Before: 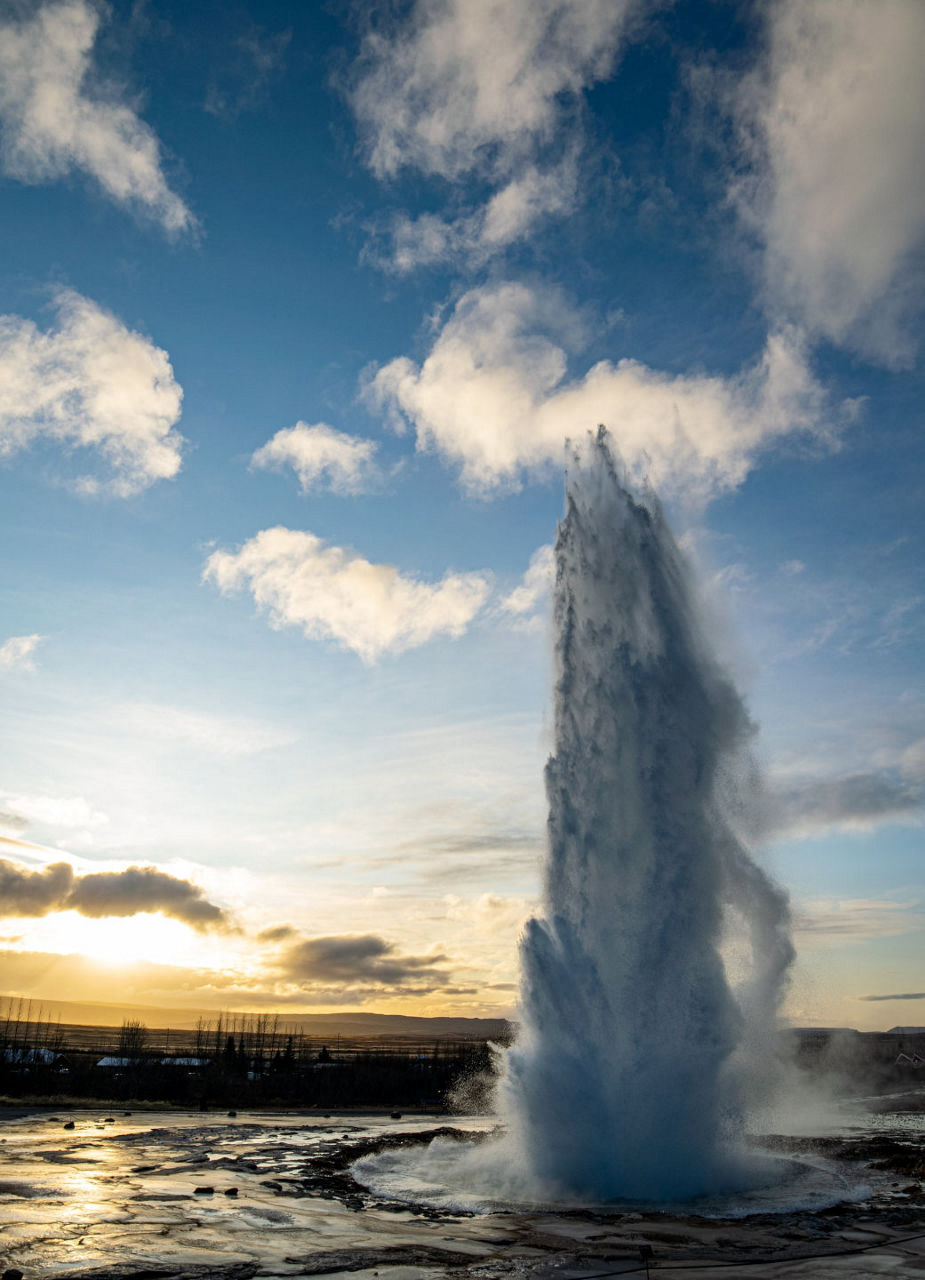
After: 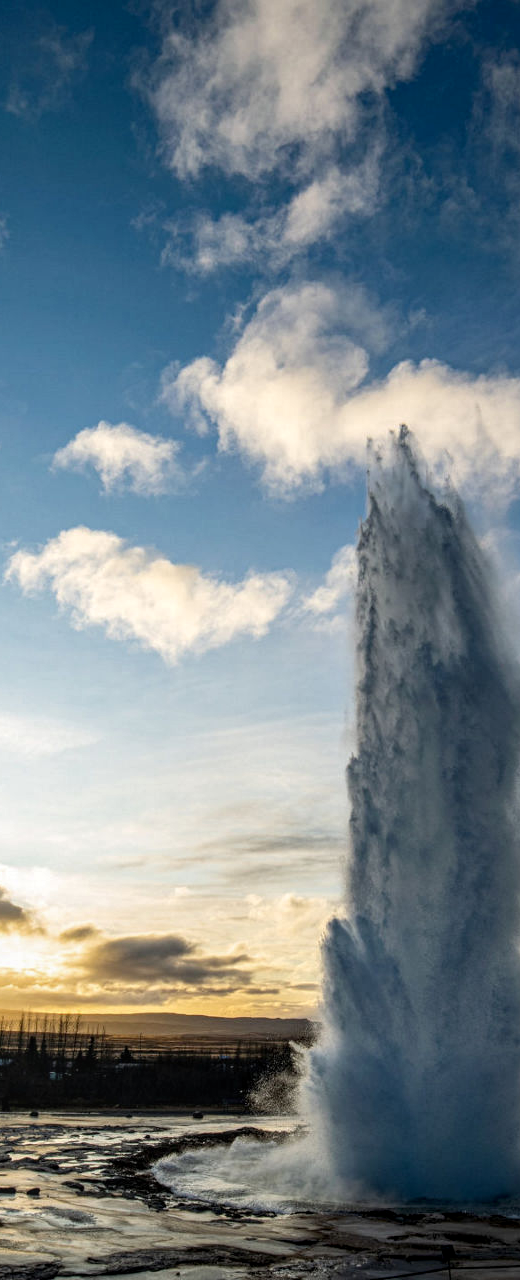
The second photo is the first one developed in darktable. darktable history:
local contrast: on, module defaults
crop: left 21.496%, right 22.254%
